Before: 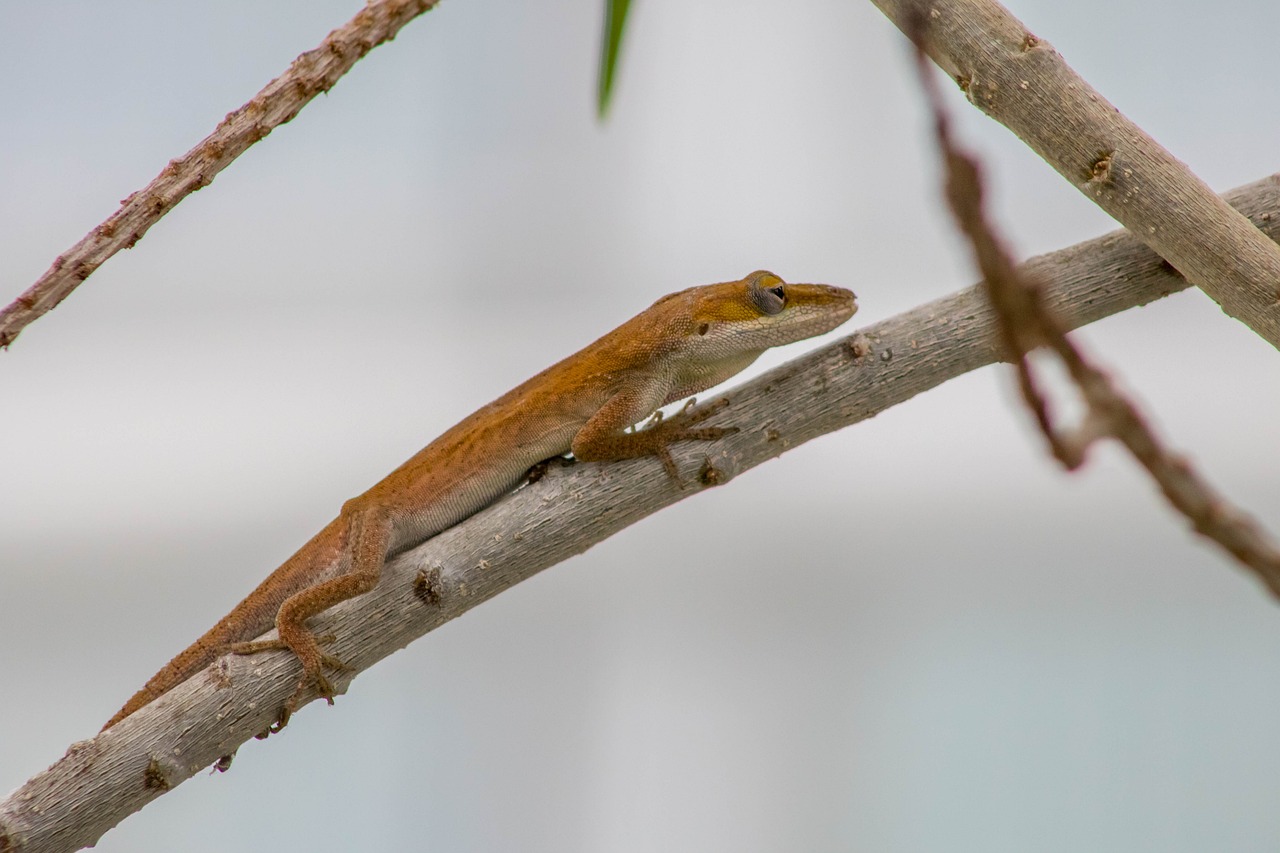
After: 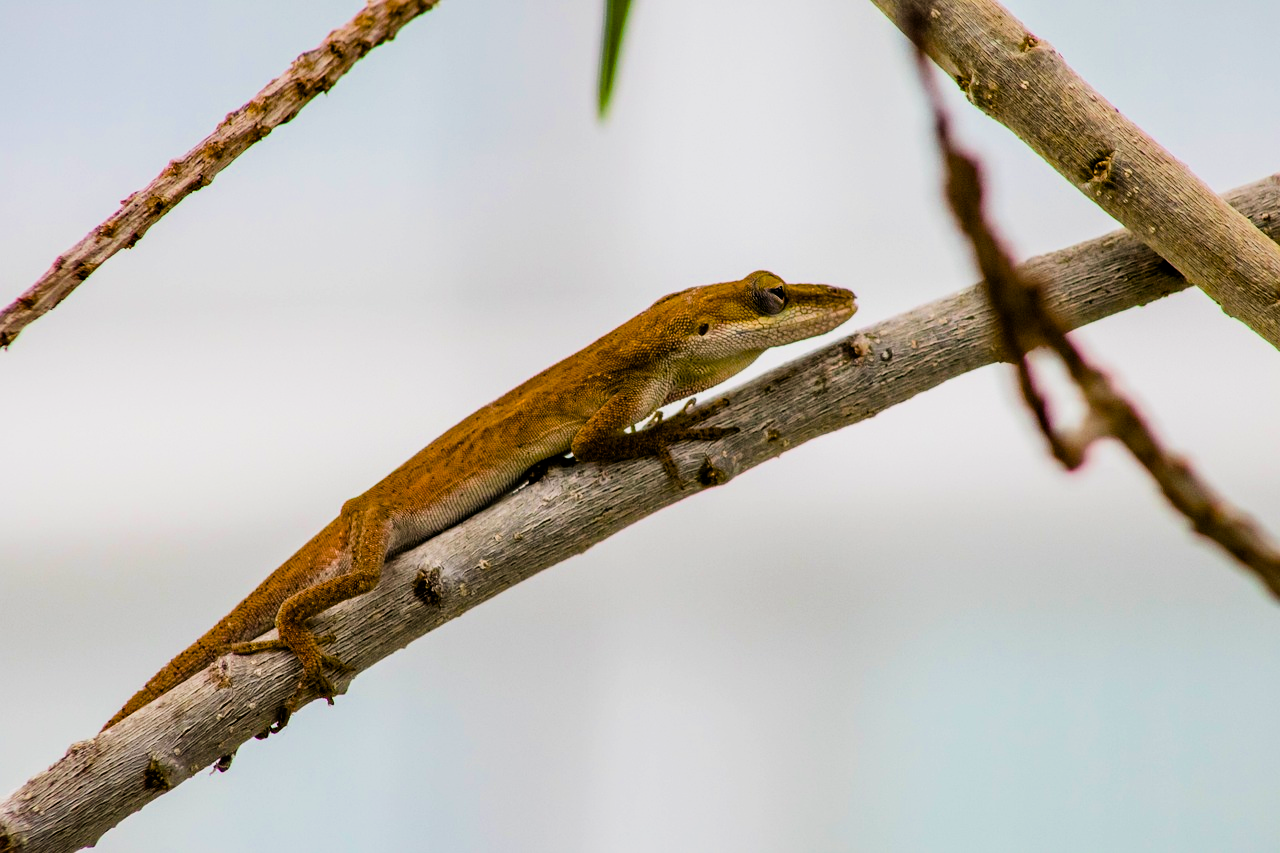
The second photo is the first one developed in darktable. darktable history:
filmic rgb: black relative exposure -5 EV, hardness 2.88, contrast 1.4
color balance rgb: linear chroma grading › global chroma 9%, perceptual saturation grading › global saturation 36%, perceptual saturation grading › shadows 35%, perceptual brilliance grading › global brilliance 15%, perceptual brilliance grading › shadows -35%, global vibrance 15%
